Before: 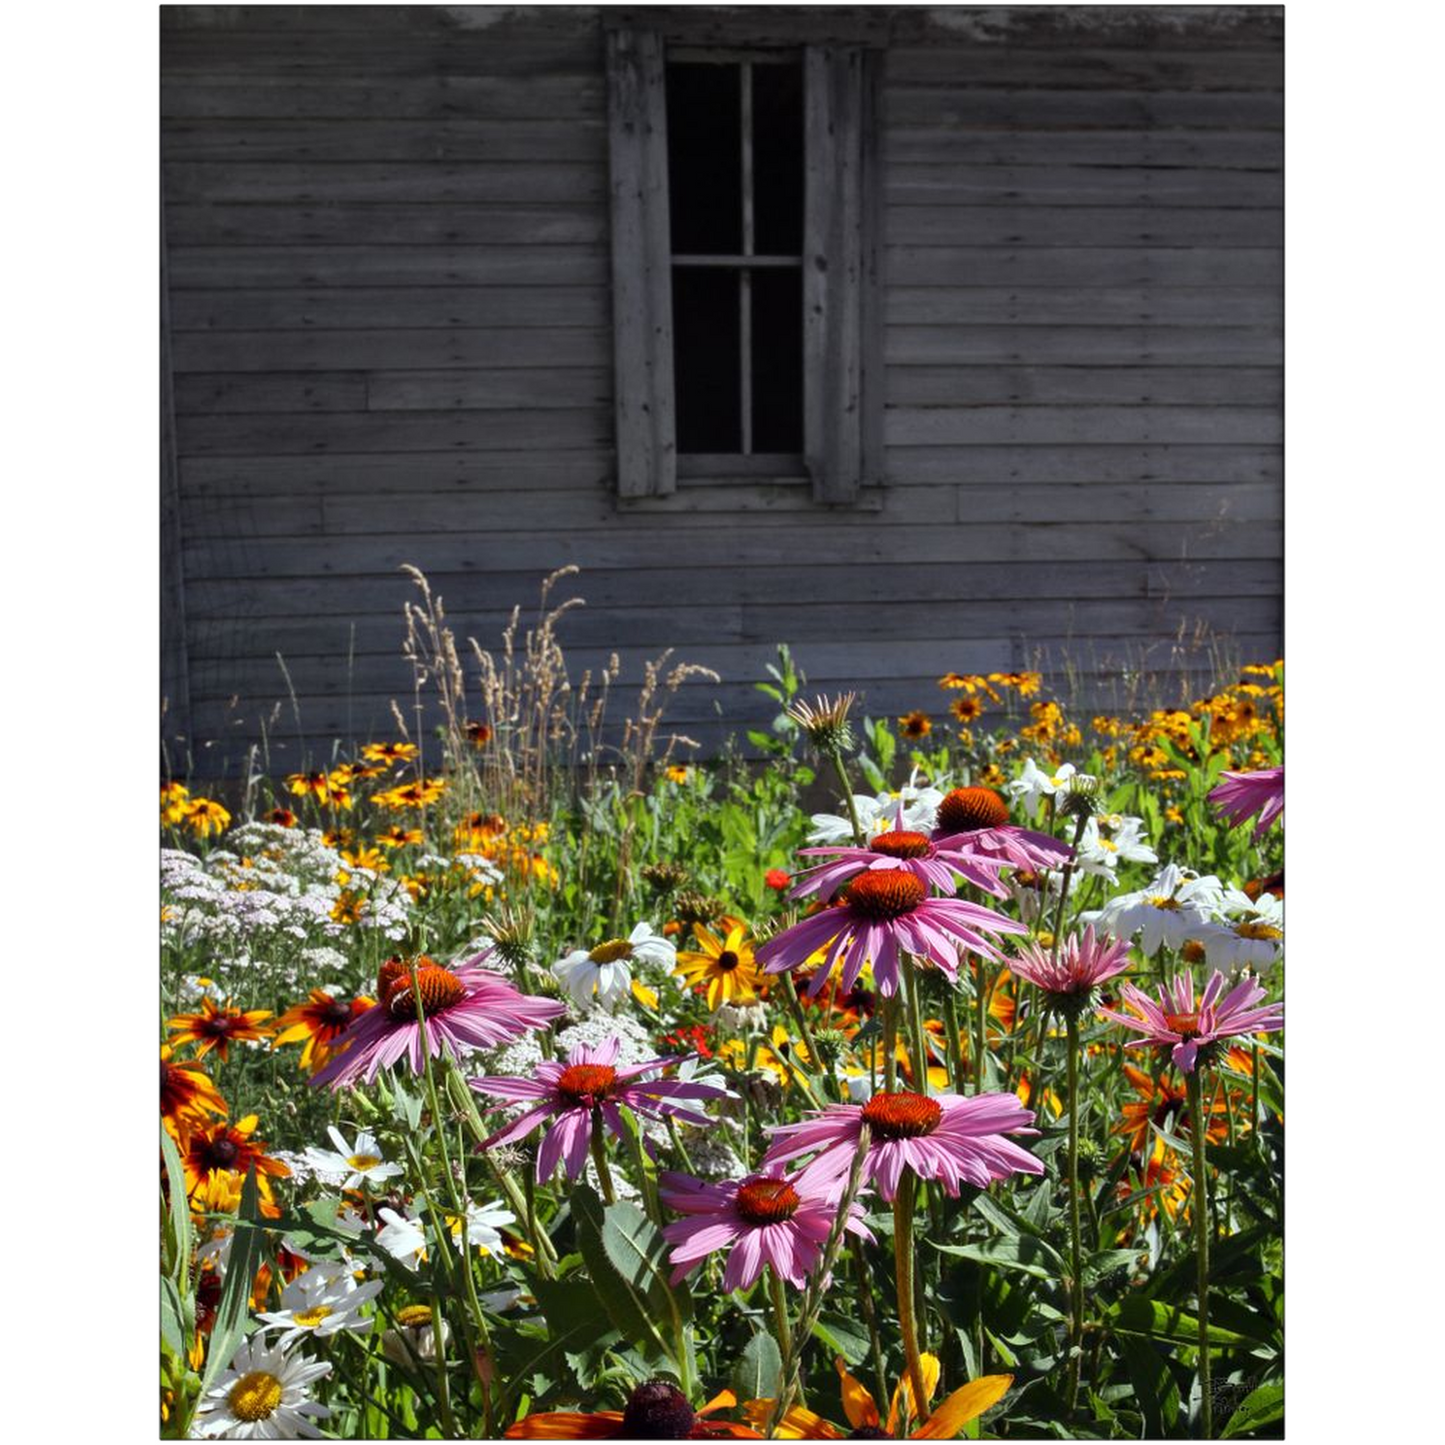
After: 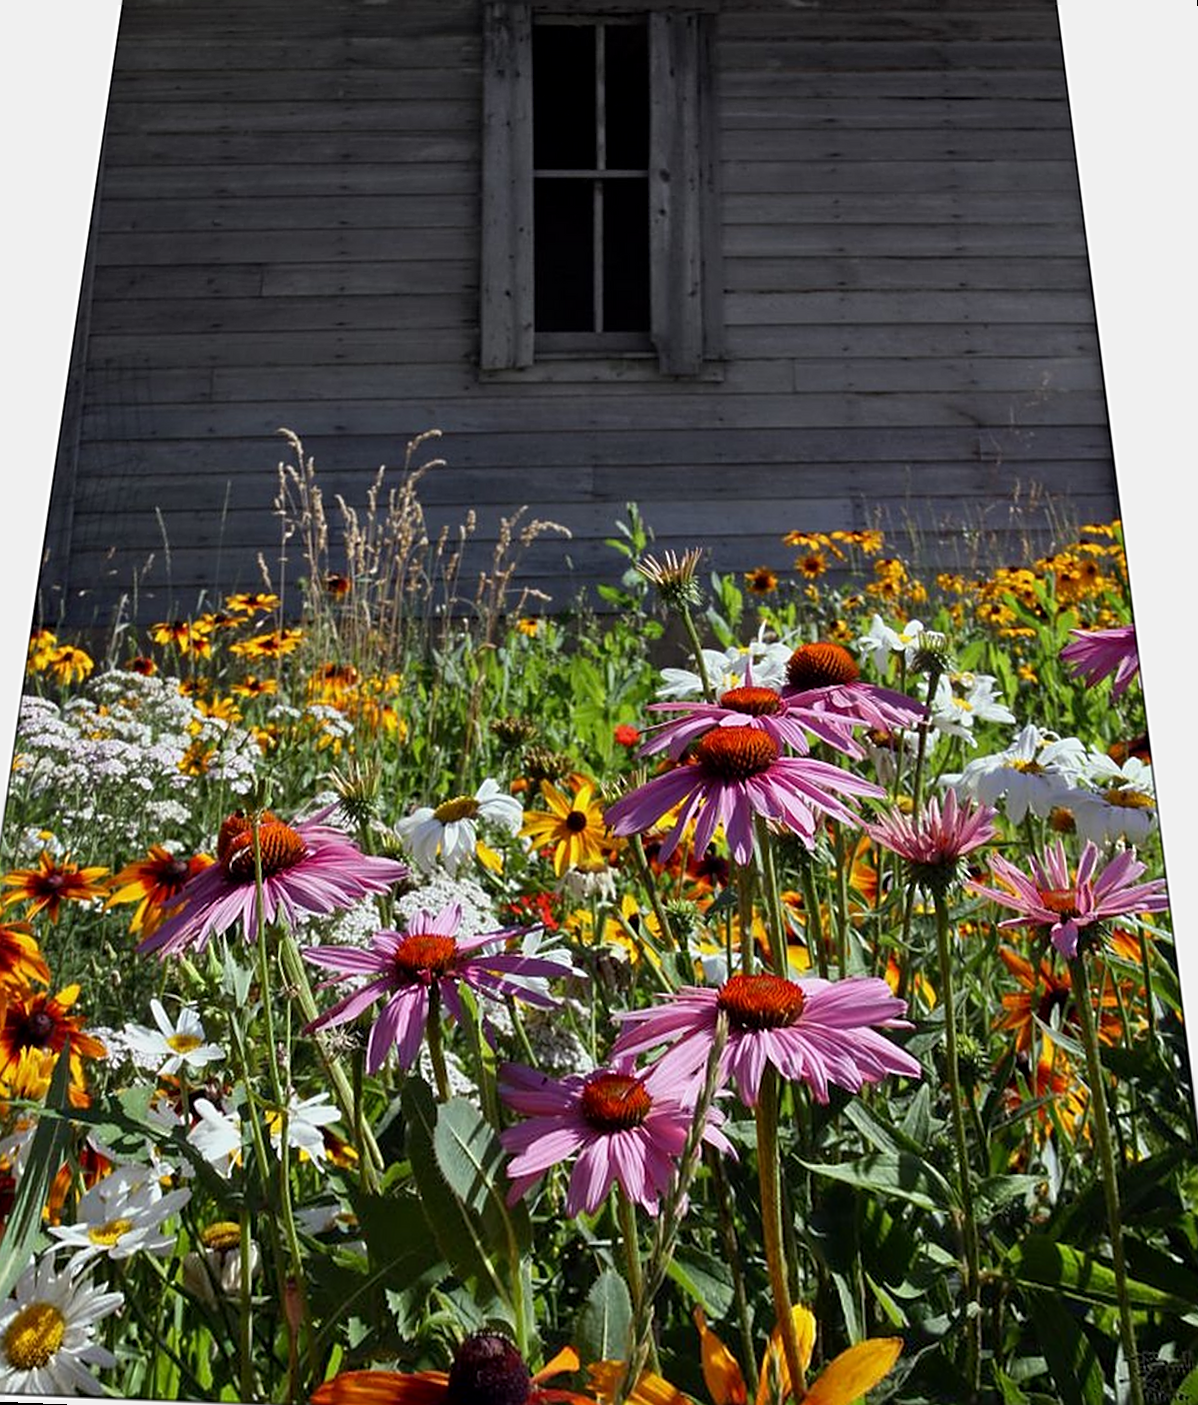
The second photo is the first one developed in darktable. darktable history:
rotate and perspective: rotation 0.72°, lens shift (vertical) -0.352, lens shift (horizontal) -0.051, crop left 0.152, crop right 0.859, crop top 0.019, crop bottom 0.964
exposure: black level correction 0.001, exposure -0.2 EV, compensate highlight preservation false
sharpen: amount 0.6
